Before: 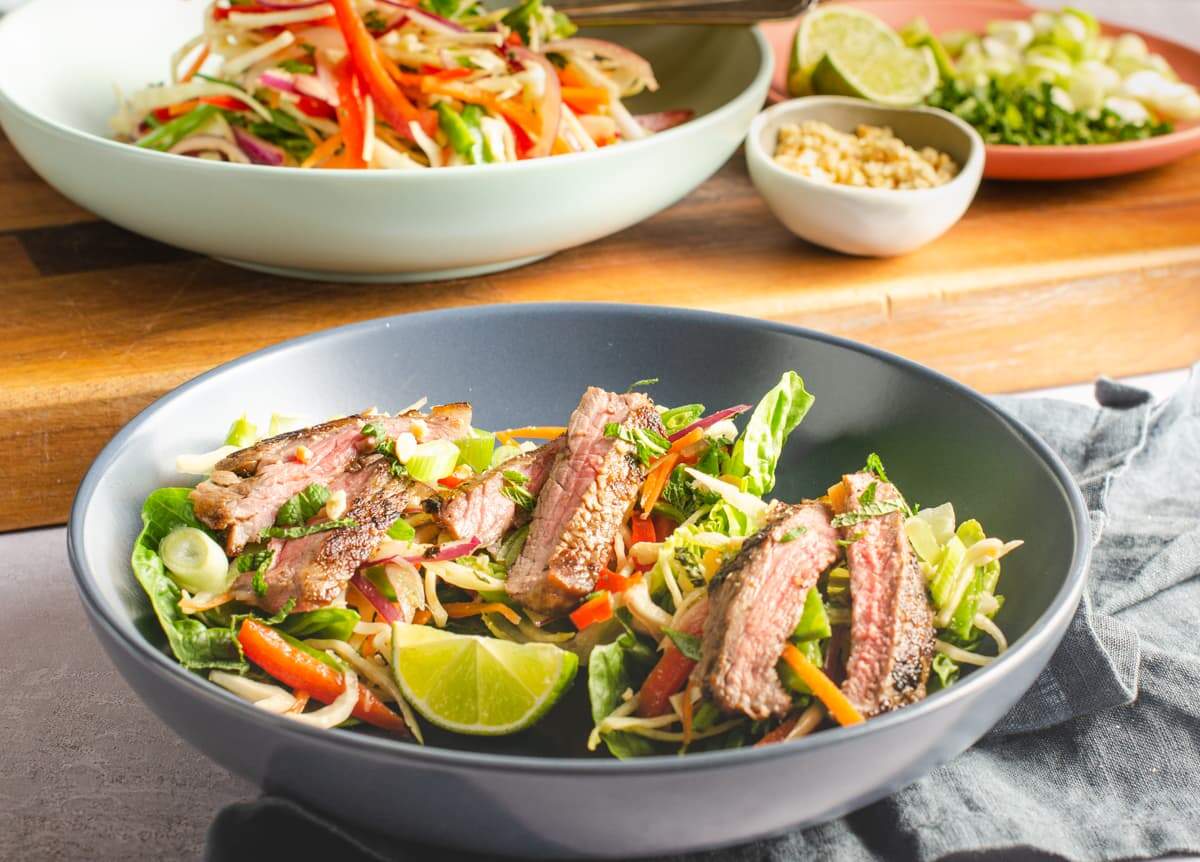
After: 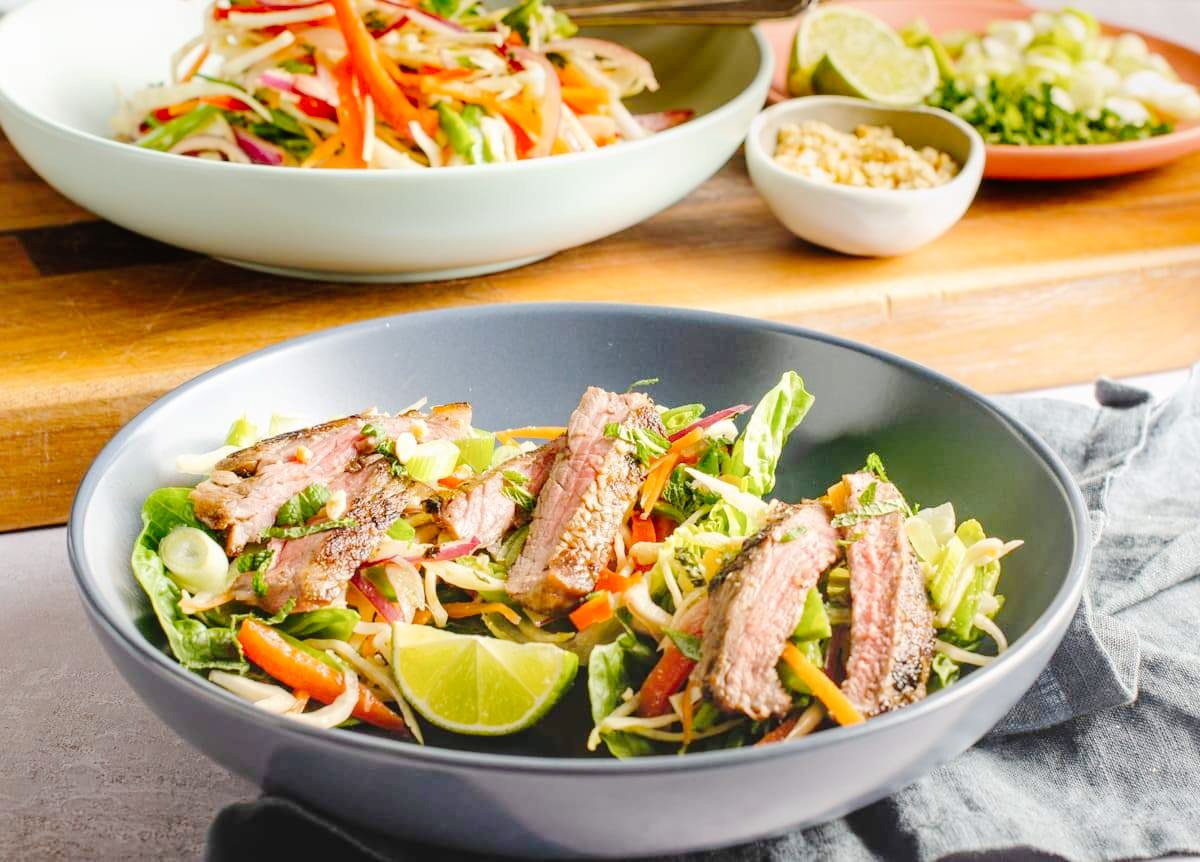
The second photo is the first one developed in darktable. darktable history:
tone curve: curves: ch0 [(0, 0) (0.003, 0.009) (0.011, 0.009) (0.025, 0.01) (0.044, 0.02) (0.069, 0.032) (0.1, 0.048) (0.136, 0.092) (0.177, 0.153) (0.224, 0.217) (0.277, 0.306) (0.335, 0.402) (0.399, 0.488) (0.468, 0.574) (0.543, 0.648) (0.623, 0.716) (0.709, 0.783) (0.801, 0.851) (0.898, 0.92) (1, 1)], preserve colors none
